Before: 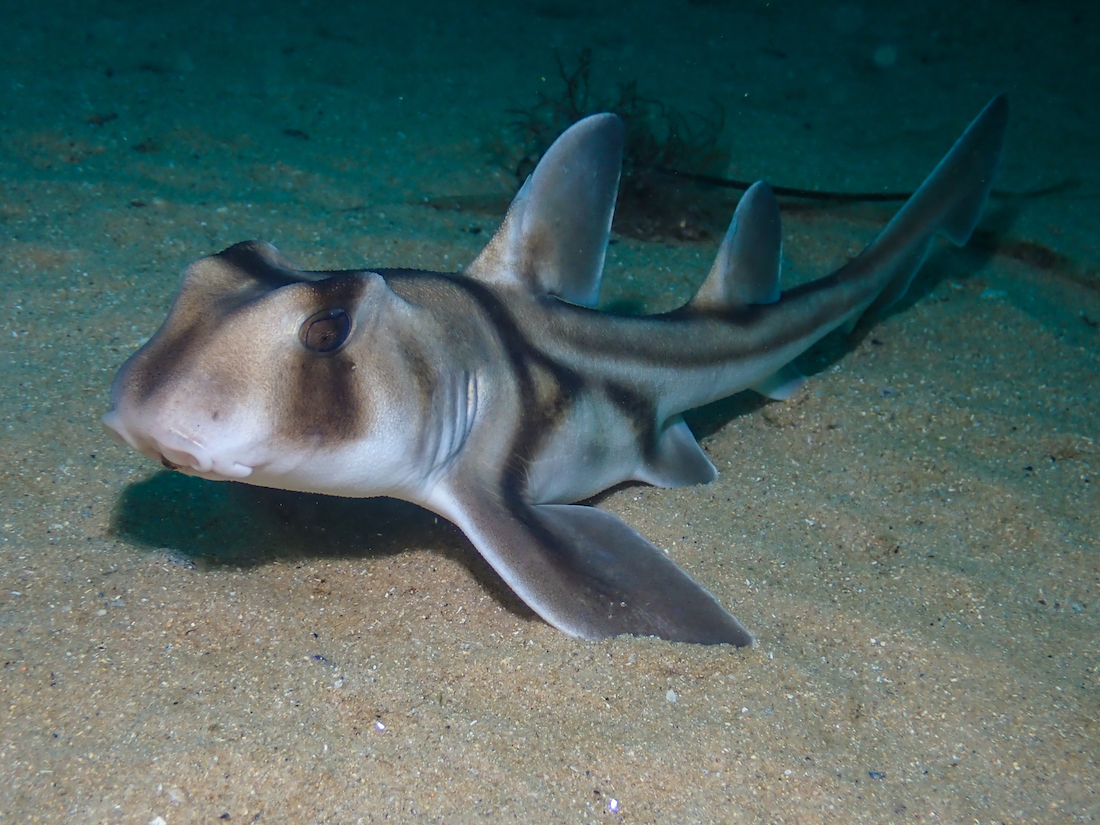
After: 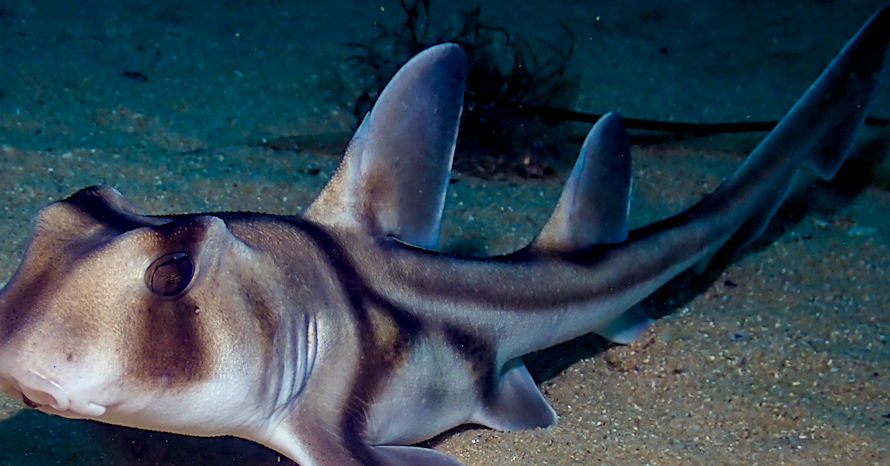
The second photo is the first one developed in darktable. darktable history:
rotate and perspective: rotation 0.062°, lens shift (vertical) 0.115, lens shift (horizontal) -0.133, crop left 0.047, crop right 0.94, crop top 0.061, crop bottom 0.94
local contrast: mode bilateral grid, contrast 20, coarseness 50, detail 130%, midtone range 0.2
crop and rotate: left 9.345%, top 7.22%, right 4.982%, bottom 32.331%
color balance rgb: shadows lift › luminance -21.66%, shadows lift › chroma 8.98%, shadows lift › hue 283.37°, power › chroma 1.05%, power › hue 25.59°, highlights gain › luminance 6.08%, highlights gain › chroma 2.55%, highlights gain › hue 90°, global offset › luminance -0.87%, perceptual saturation grading › global saturation 25%, perceptual saturation grading › highlights -28.39%, perceptual saturation grading › shadows 33.98%
sharpen: on, module defaults
